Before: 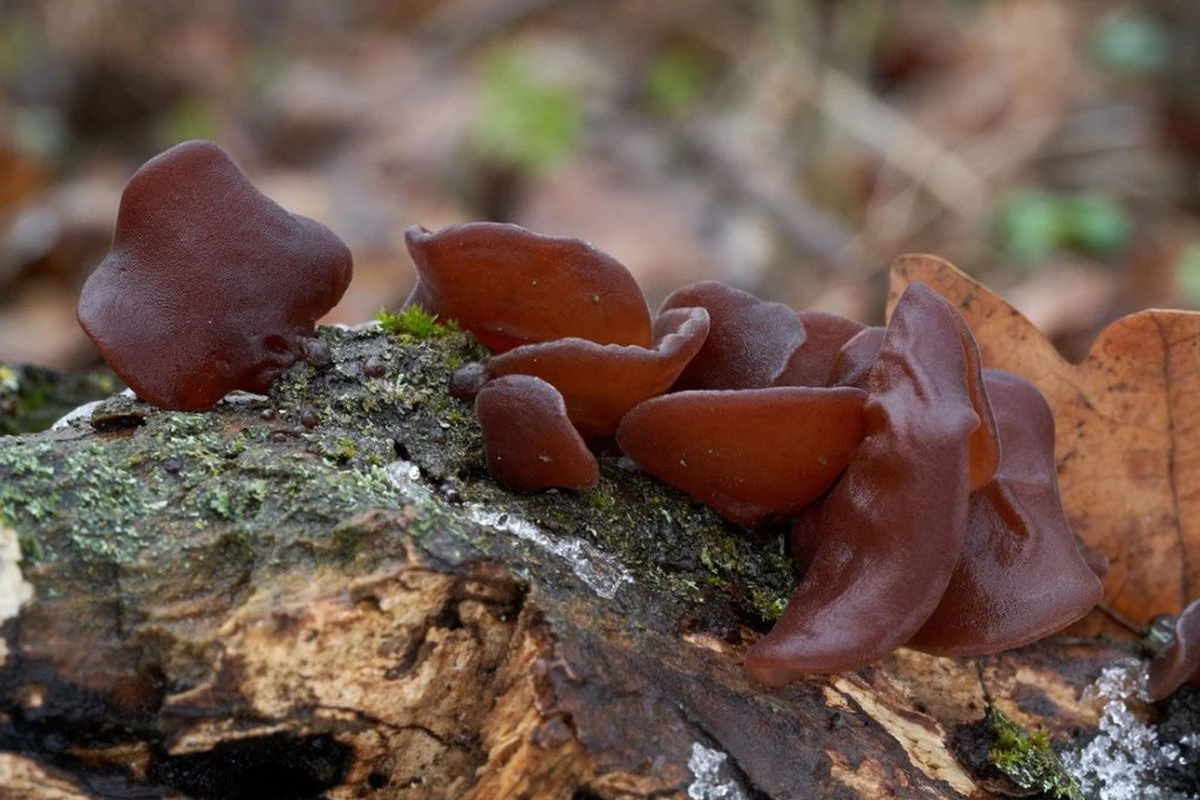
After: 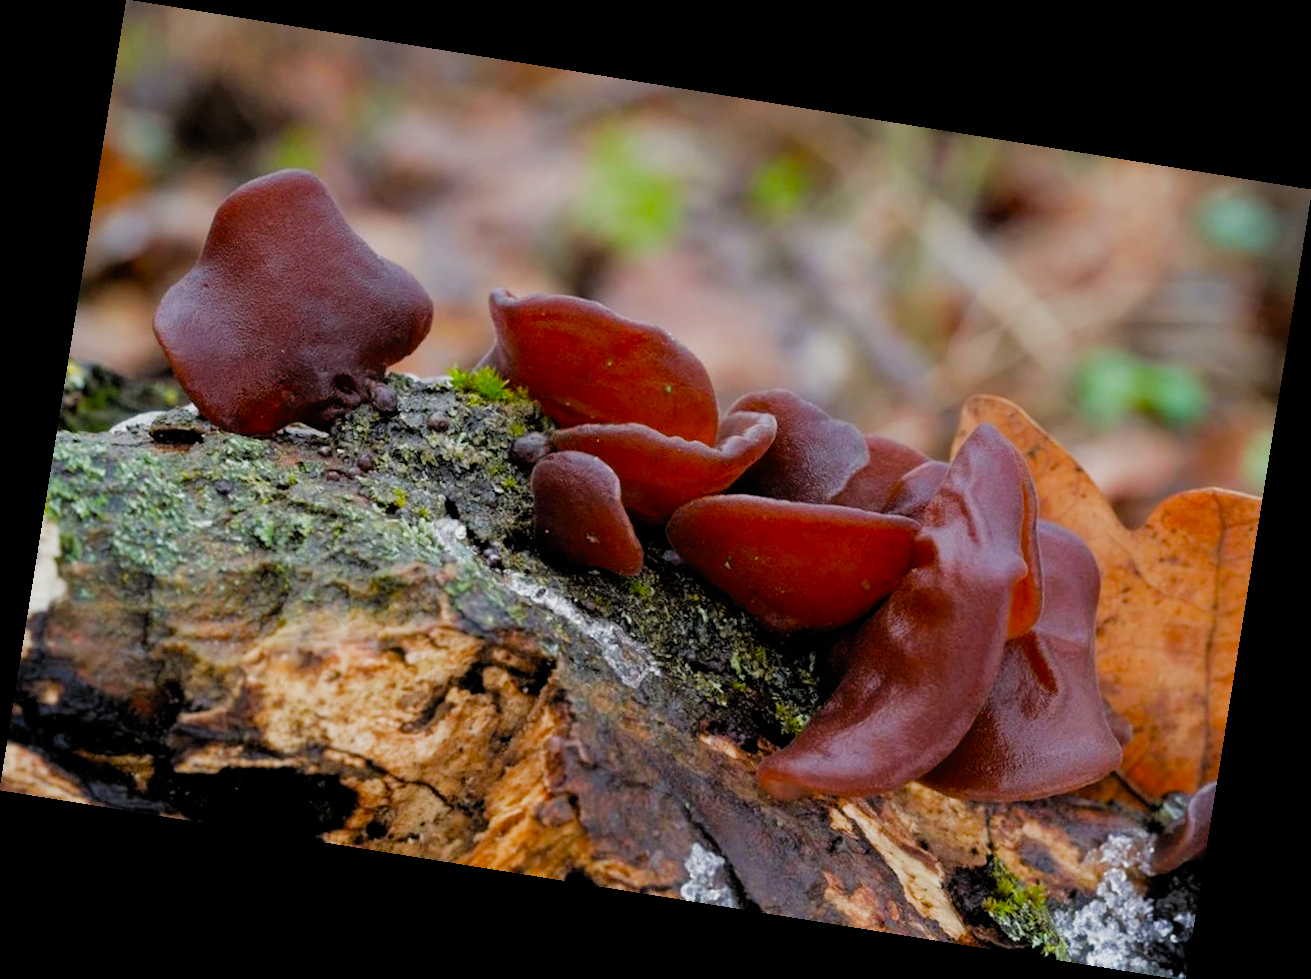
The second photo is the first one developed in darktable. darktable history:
filmic rgb: black relative exposure -4.4 EV, white relative exposure 5 EV, threshold 3 EV, hardness 2.23, latitude 40.06%, contrast 1.15, highlights saturation mix 10%, shadows ↔ highlights balance 1.04%, preserve chrominance RGB euclidean norm (legacy), color science v4 (2020), enable highlight reconstruction true
exposure: black level correction 0, exposure 0.7 EV, compensate exposure bias true, compensate highlight preservation false
rotate and perspective: rotation 9.12°, automatic cropping off
